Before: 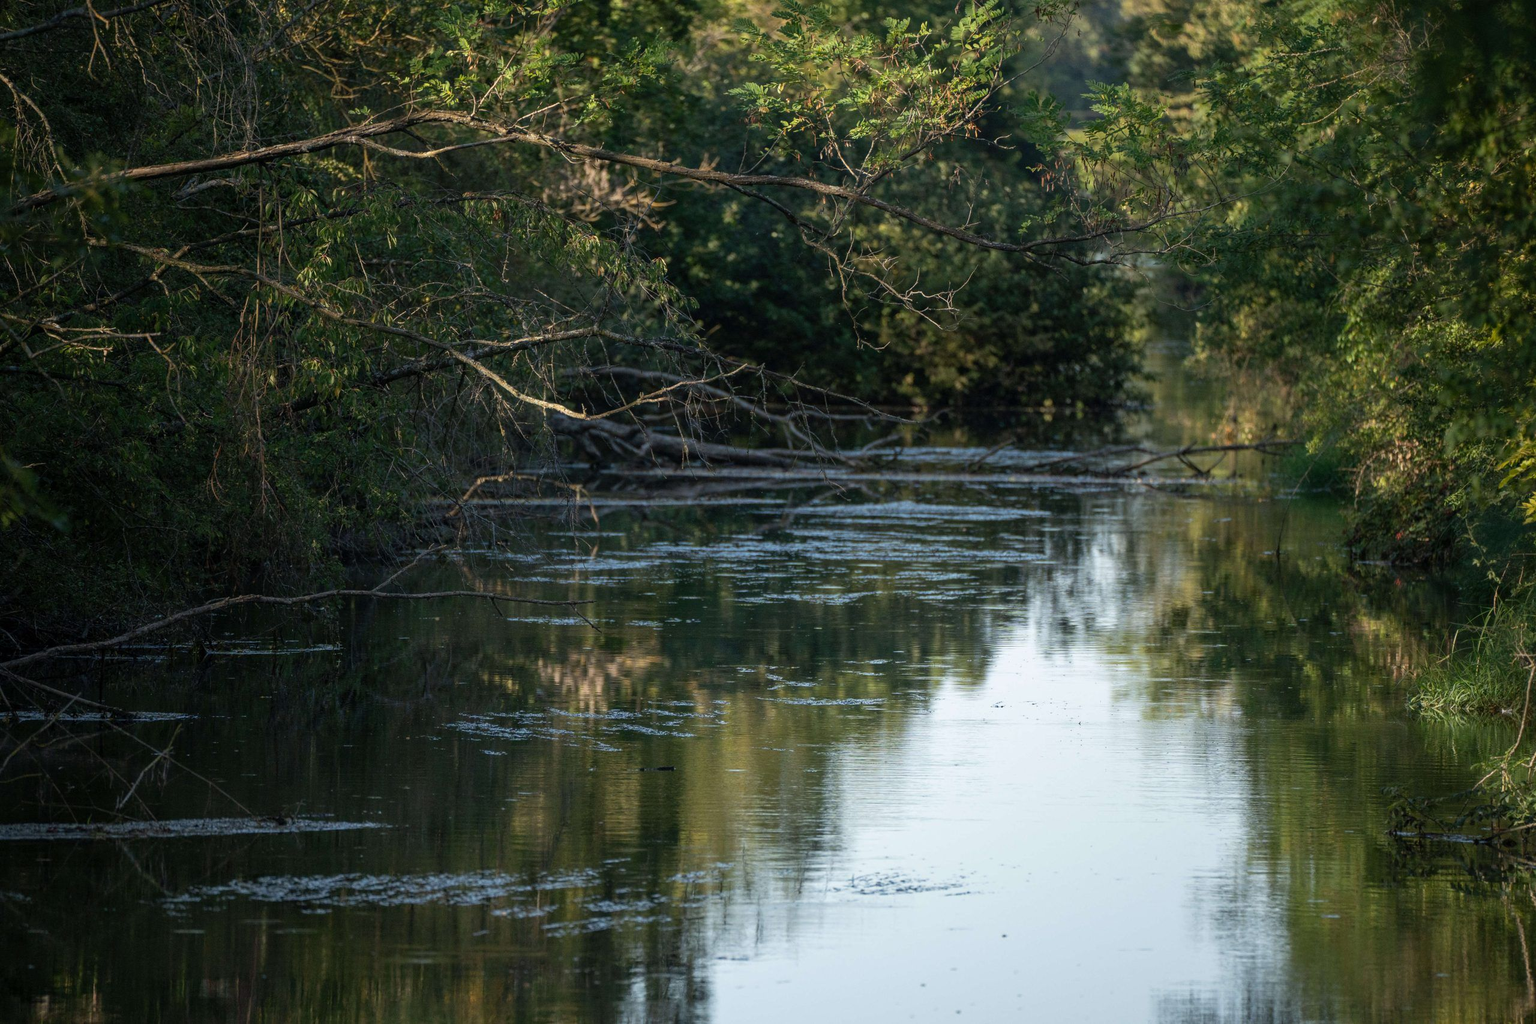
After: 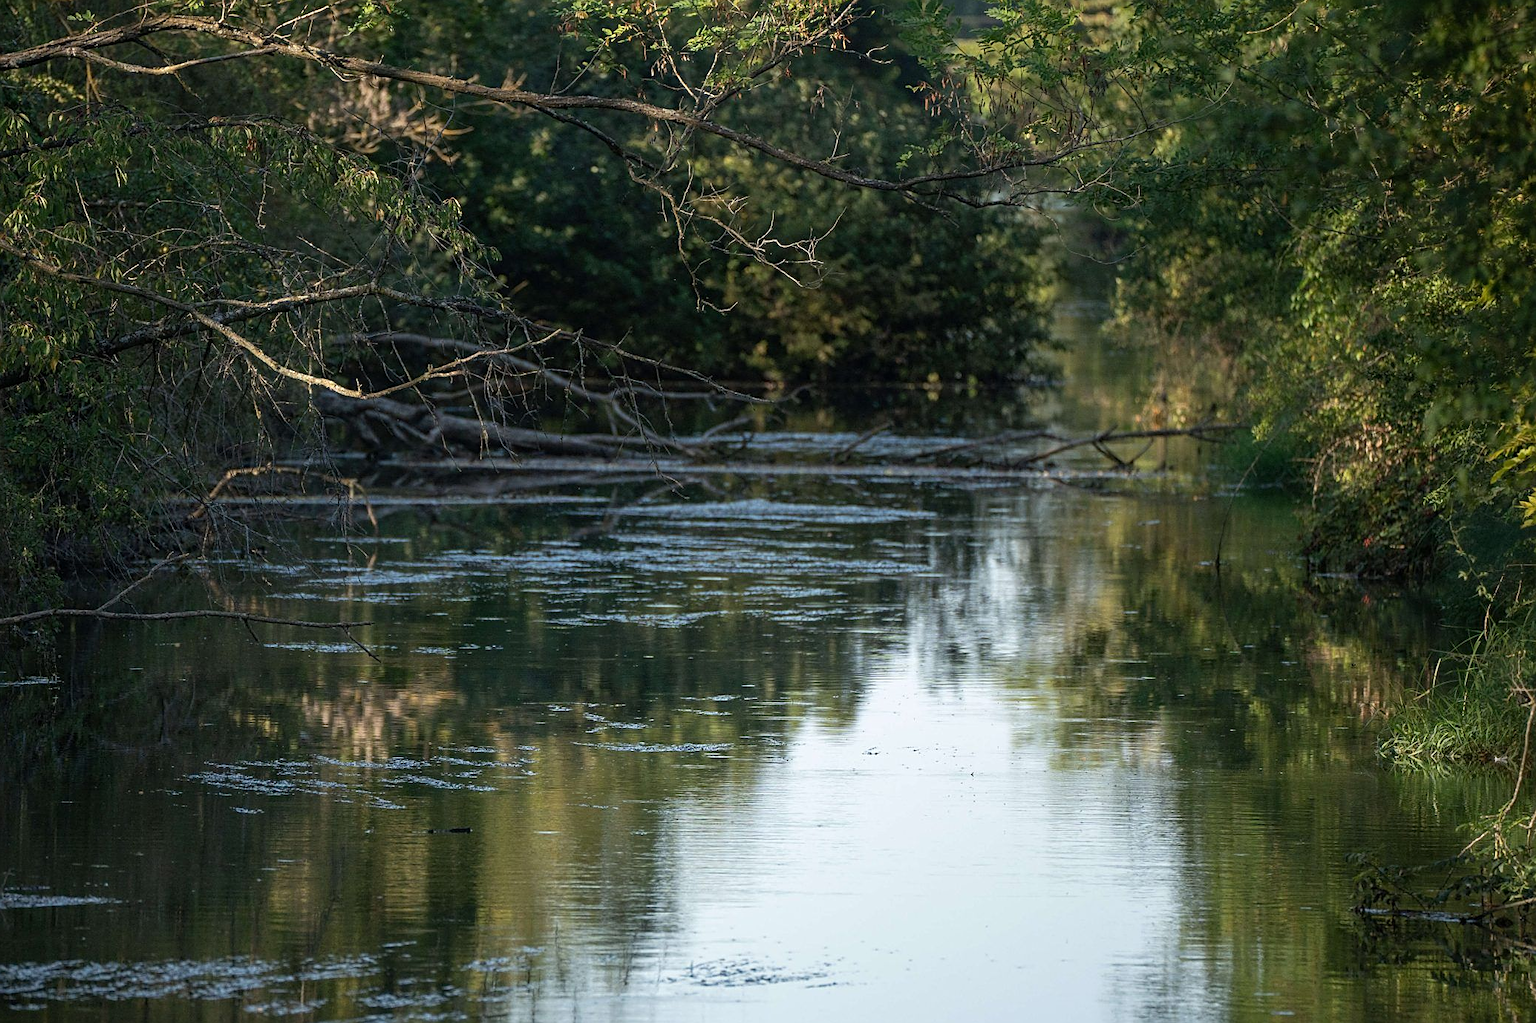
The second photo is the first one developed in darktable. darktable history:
crop: left 19.159%, top 9.58%, bottom 9.58%
levels: mode automatic, black 0.023%, white 99.97%, levels [0.062, 0.494, 0.925]
sharpen: on, module defaults
